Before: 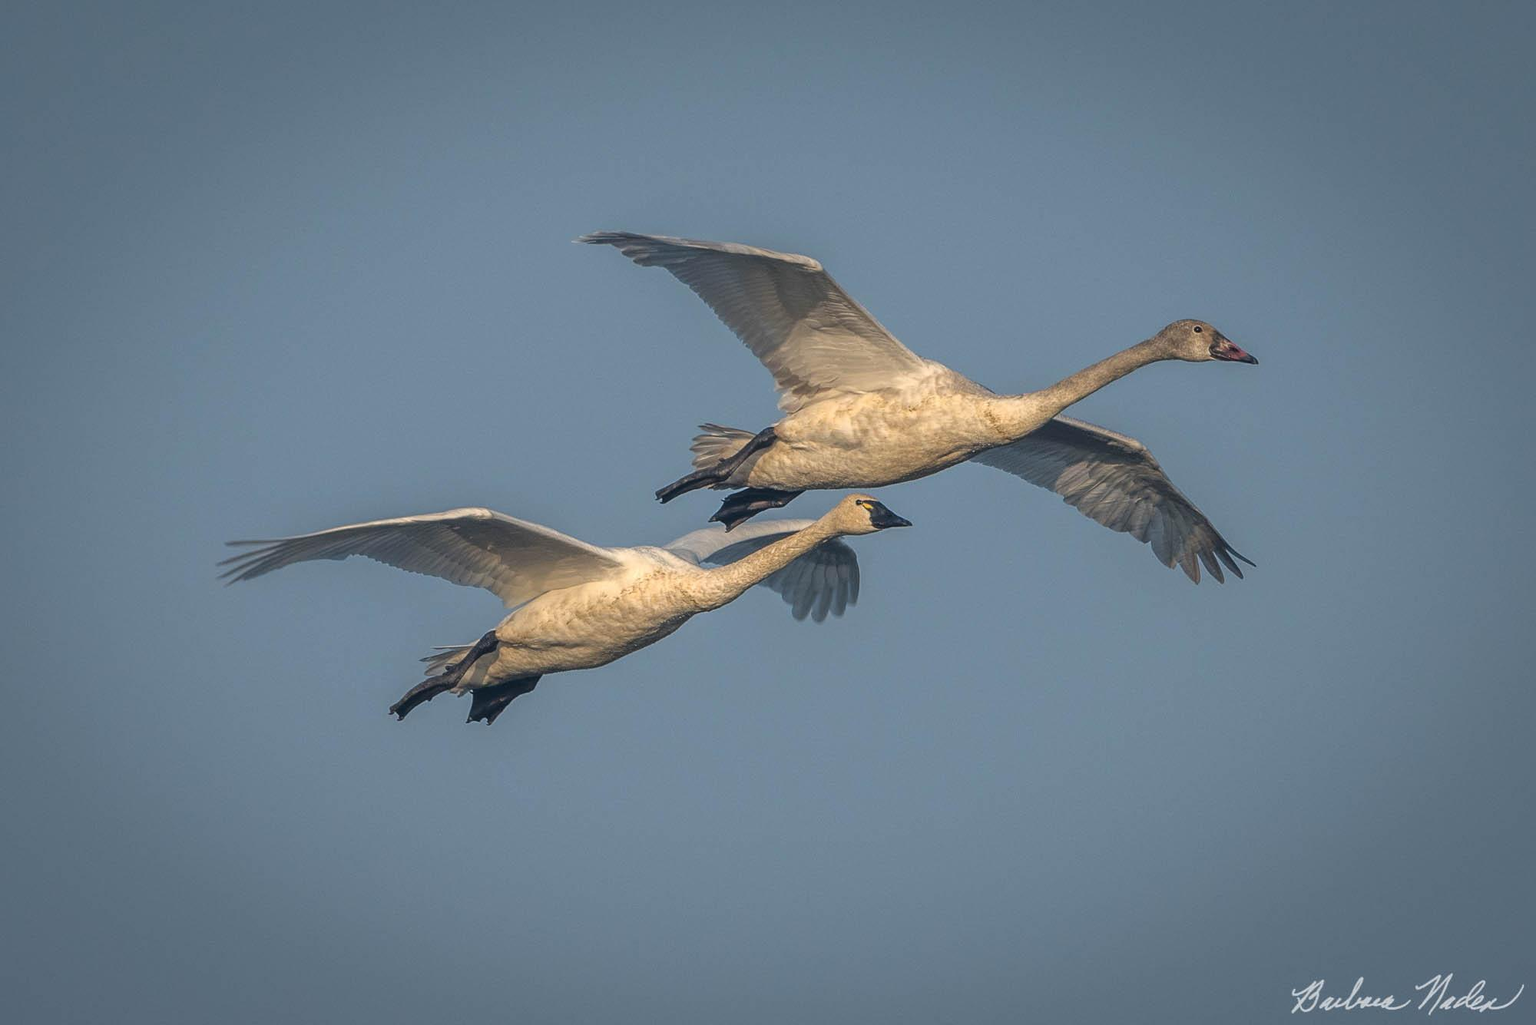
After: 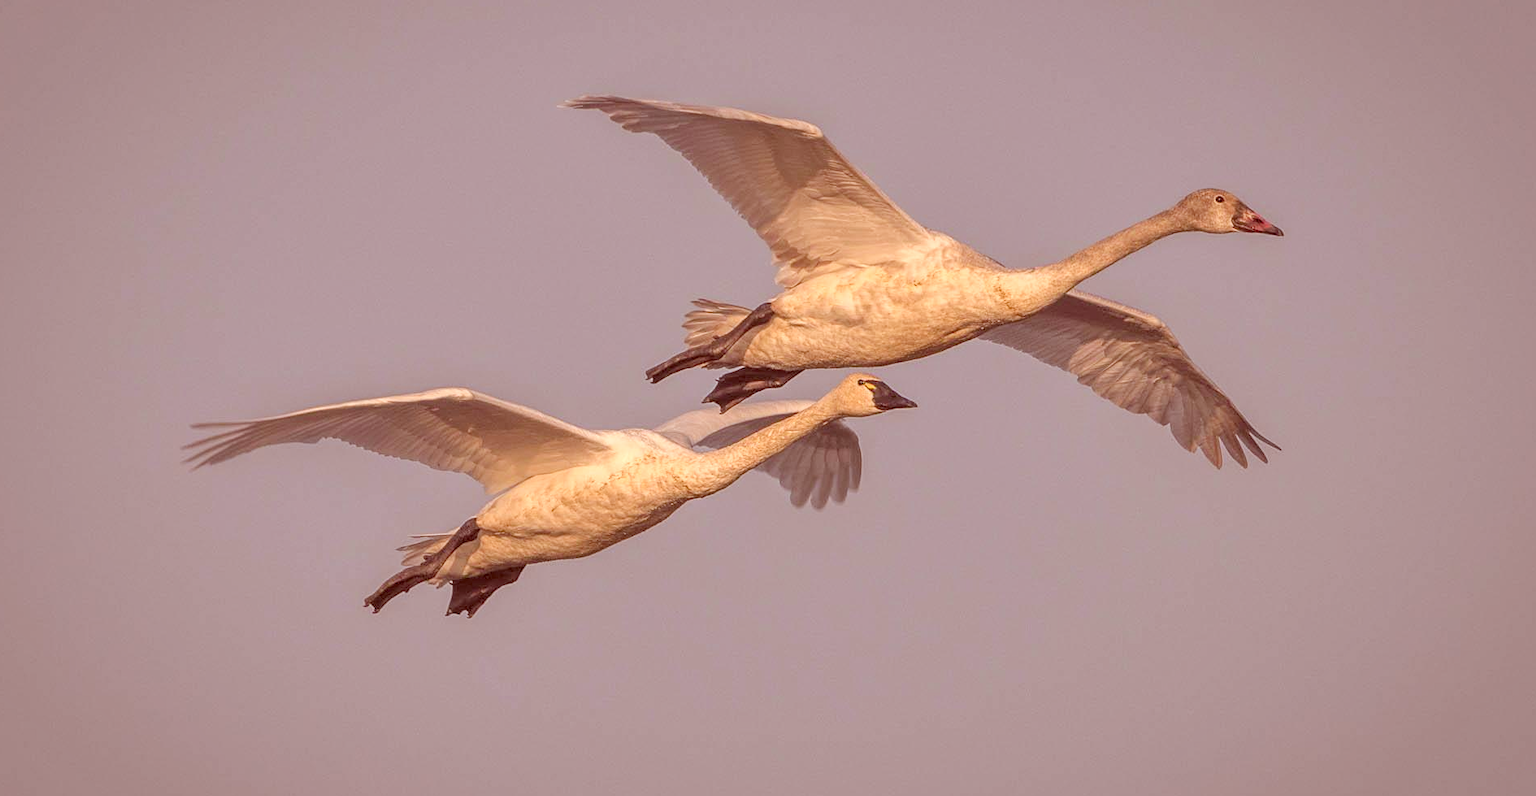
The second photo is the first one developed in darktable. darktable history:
levels: levels [0.072, 0.414, 0.976]
crop and rotate: left 2.956%, top 13.805%, right 2.511%, bottom 12.746%
shadows and highlights: shadows 22.47, highlights -49.2, soften with gaussian
color correction: highlights a* 9.43, highlights b* 8.69, shadows a* 39.34, shadows b* 39.52, saturation 0.803
